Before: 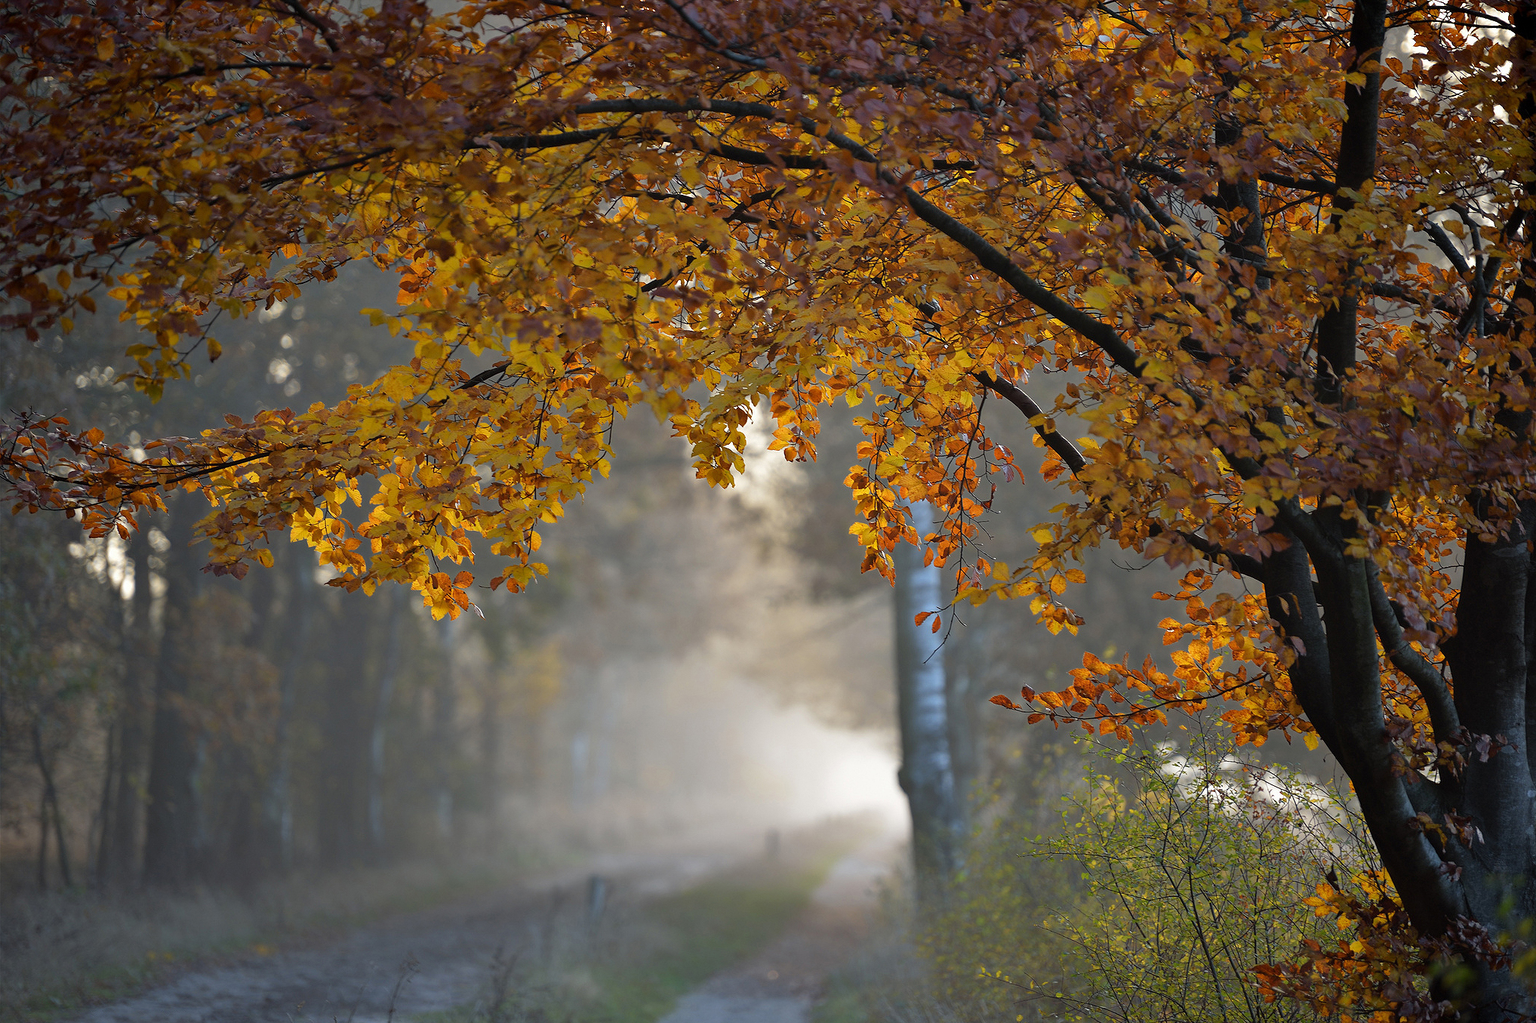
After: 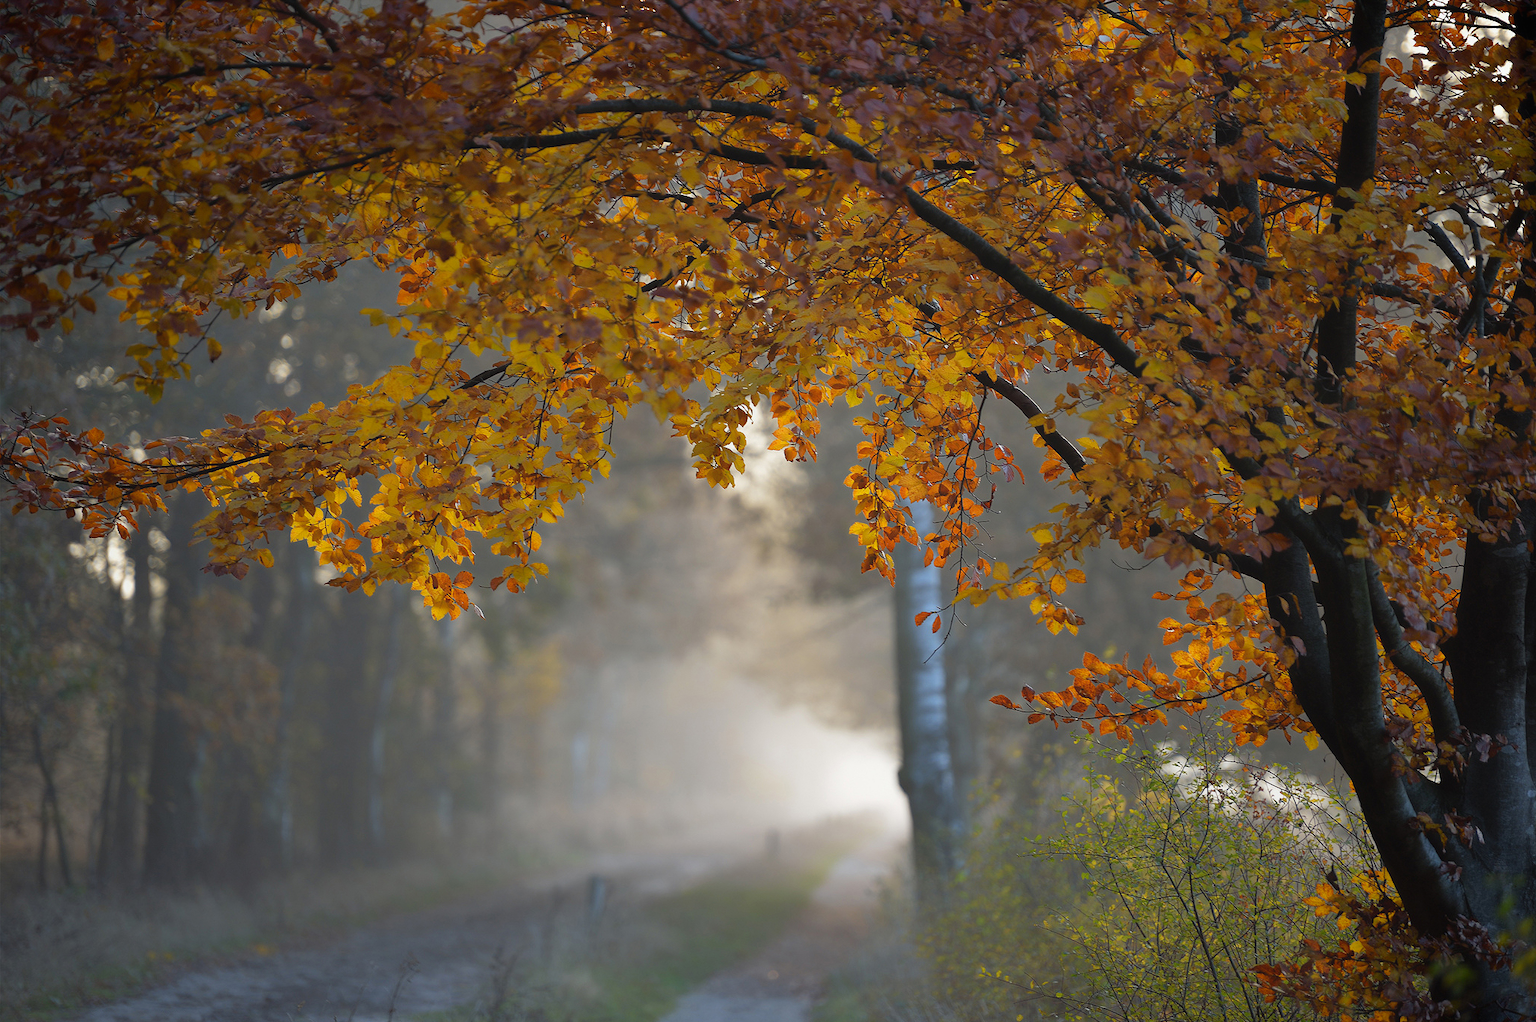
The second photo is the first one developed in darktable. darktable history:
contrast equalizer: octaves 7, y [[0.5, 0.542, 0.583, 0.625, 0.667, 0.708], [0.5 ×6], [0.5 ×6], [0 ×6], [0 ×6]], mix -0.305
